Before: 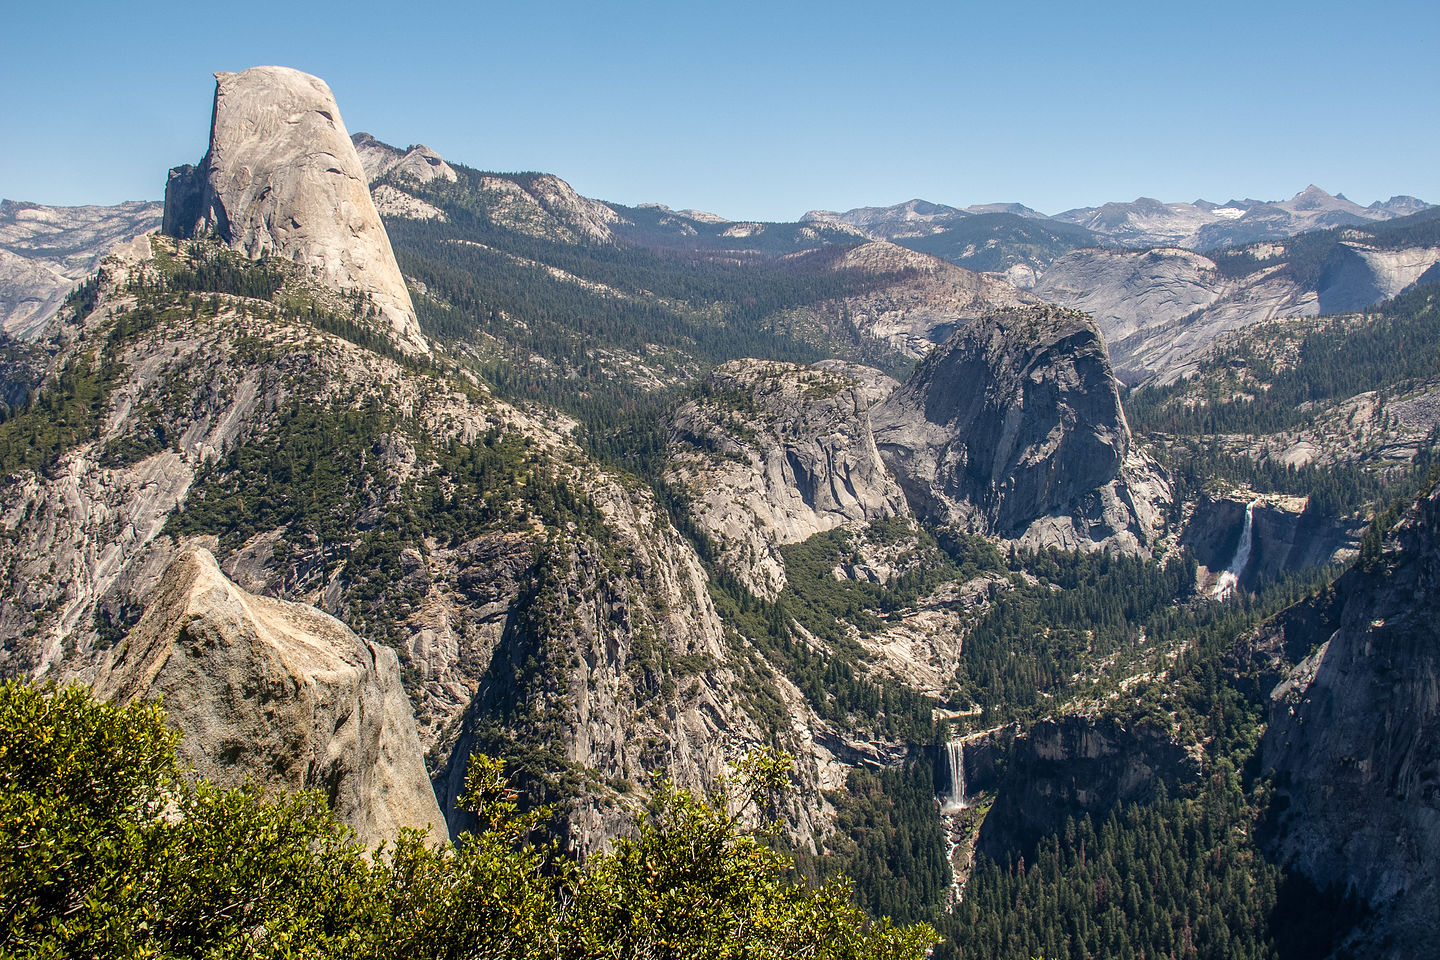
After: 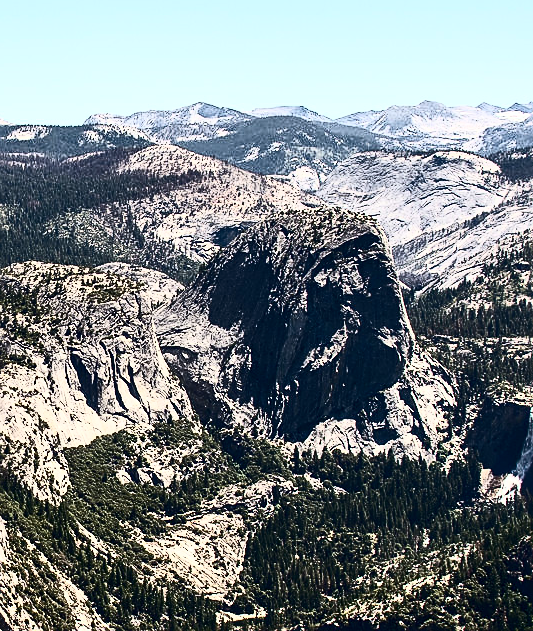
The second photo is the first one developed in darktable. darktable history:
base curve: curves: ch0 [(0, 0) (0.74, 0.67) (1, 1)]
contrast brightness saturation: contrast 0.941, brightness 0.199
sharpen: on, module defaults
crop and rotate: left 49.752%, top 10.137%, right 13.201%, bottom 24.12%
tone equalizer: on, module defaults
